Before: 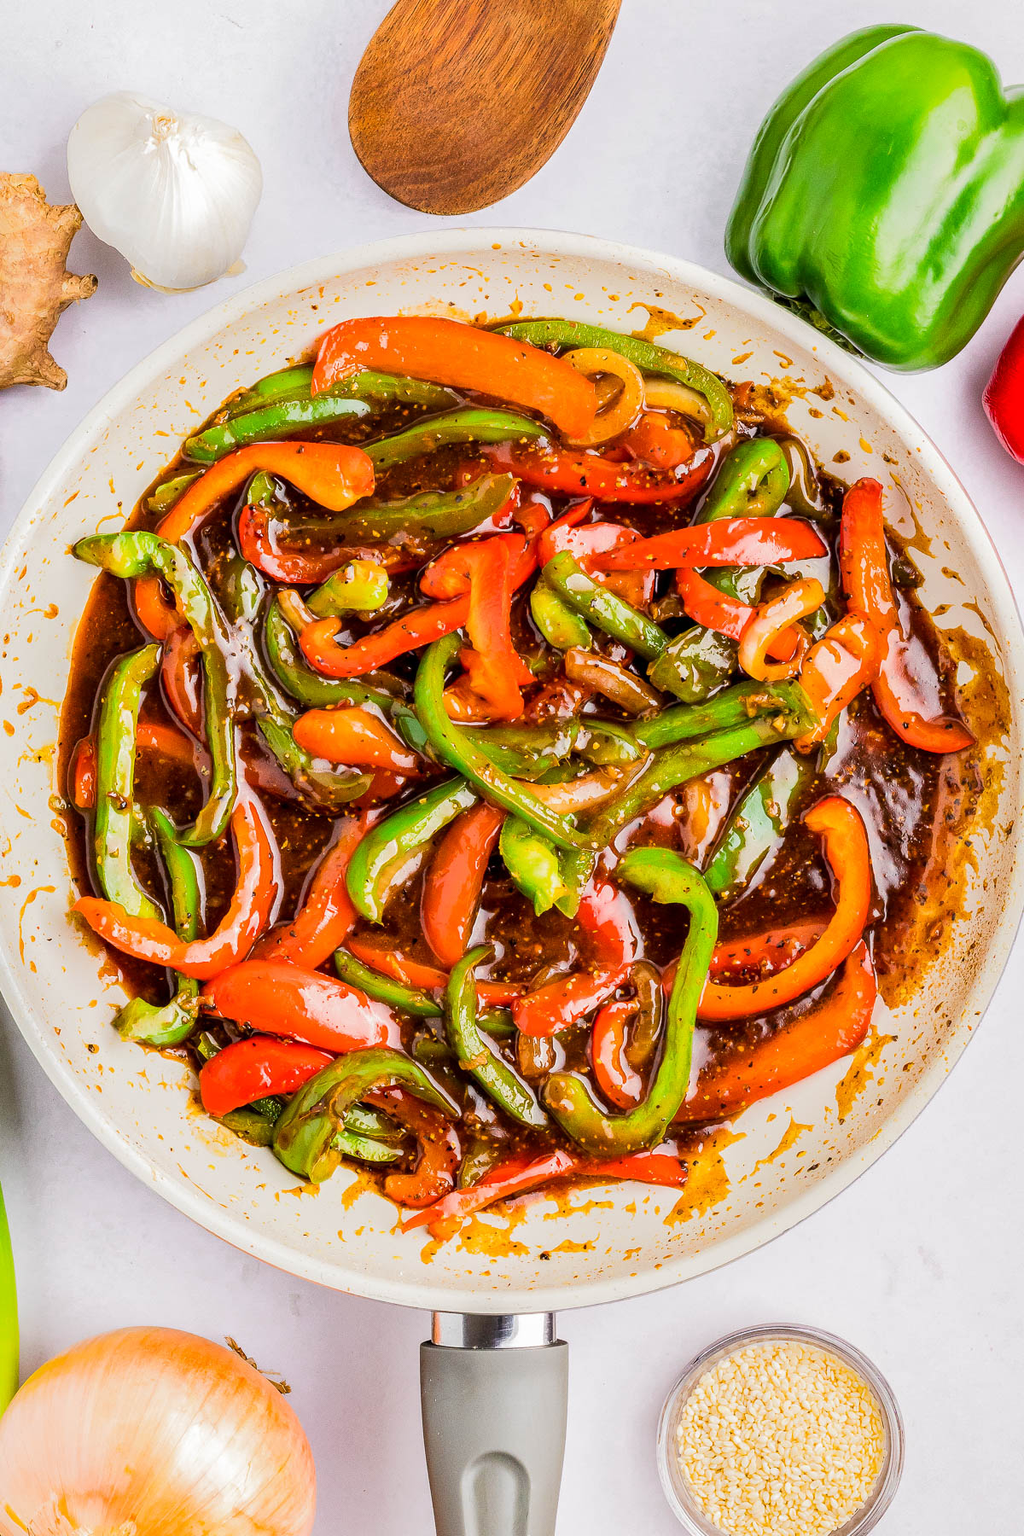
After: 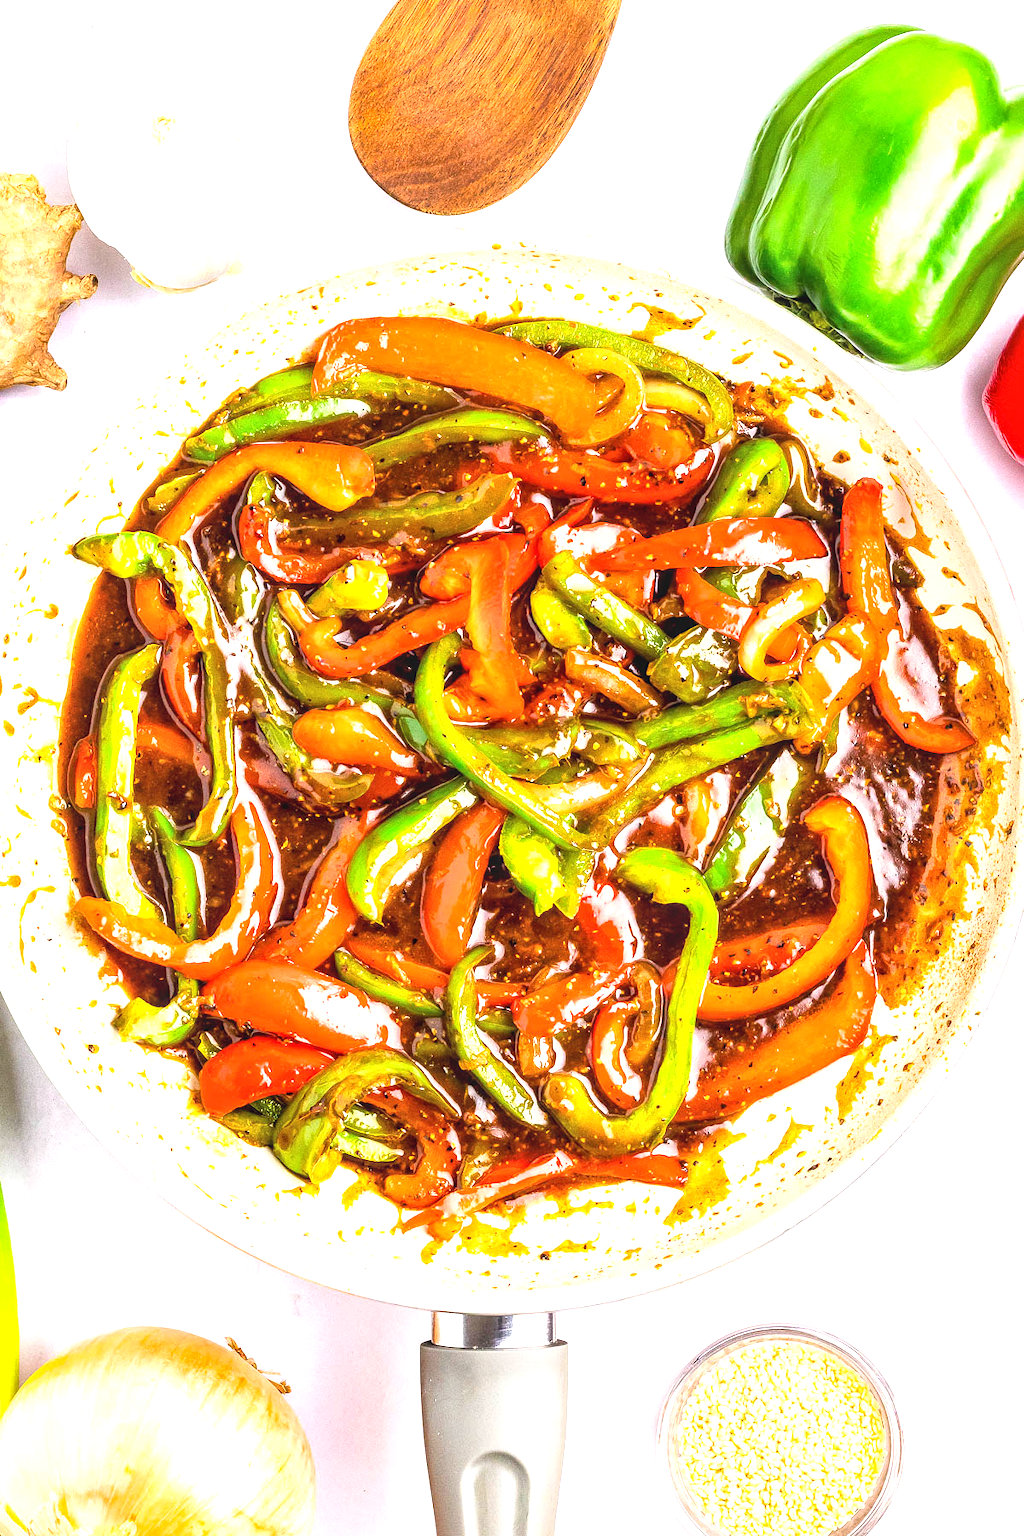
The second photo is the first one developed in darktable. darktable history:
local contrast: detail 109%
exposure: exposure 1.001 EV, compensate highlight preservation false
